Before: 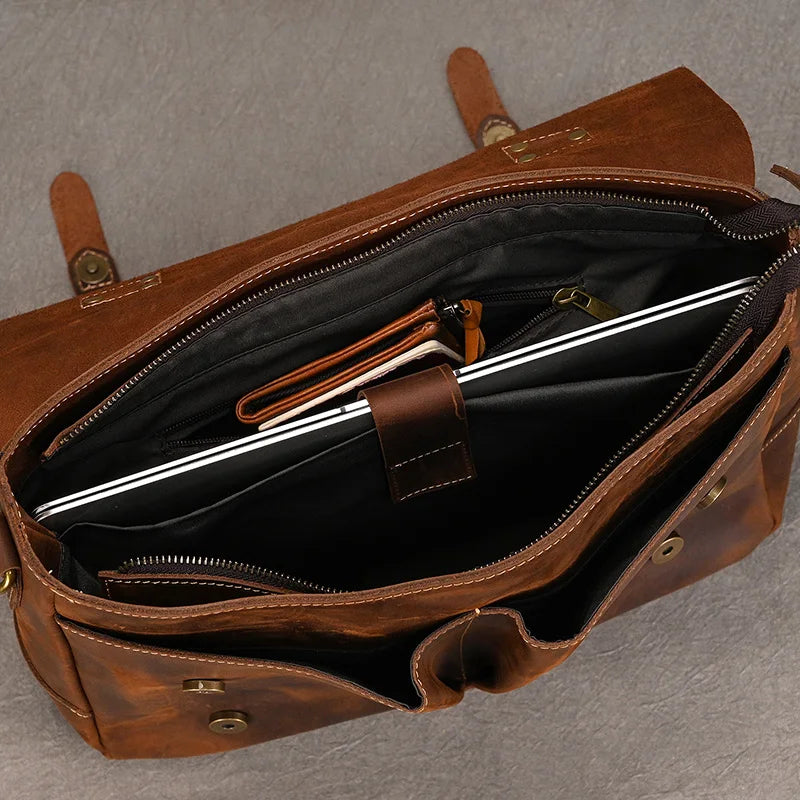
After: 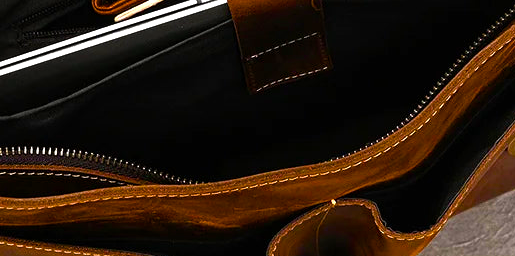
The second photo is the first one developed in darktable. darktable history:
color balance rgb: linear chroma grading › global chroma 9%, perceptual saturation grading › global saturation 36%, perceptual saturation grading › shadows 35%, perceptual brilliance grading › global brilliance 21.21%, perceptual brilliance grading › shadows -35%, global vibrance 21.21%
crop: left 18.091%, top 51.13%, right 17.525%, bottom 16.85%
